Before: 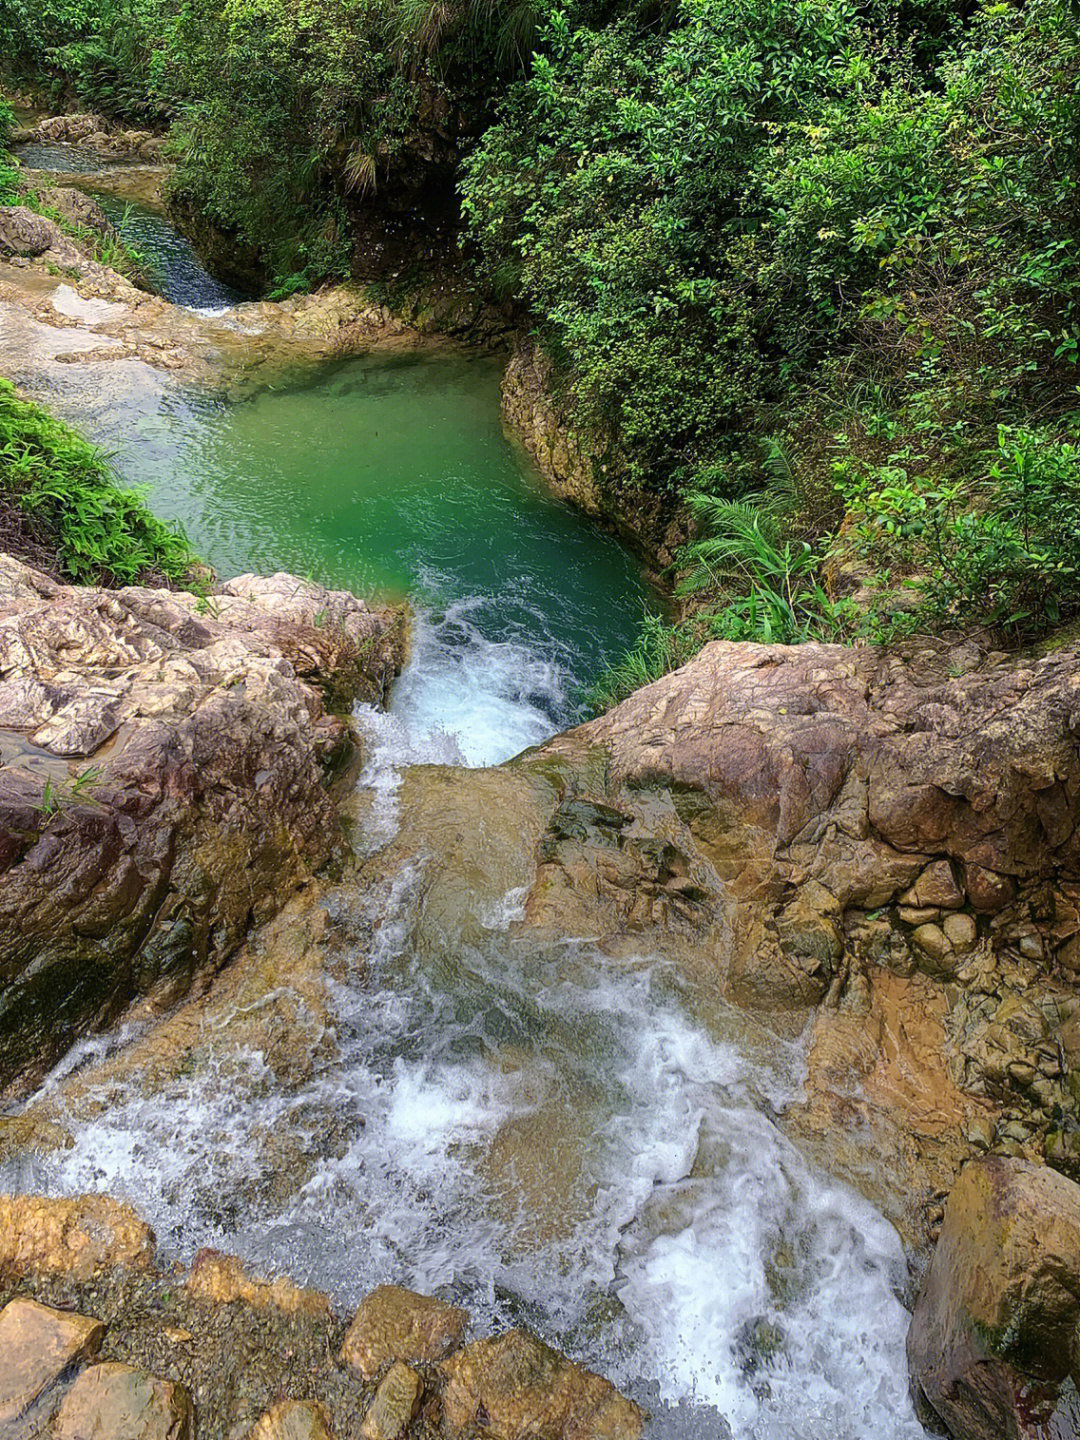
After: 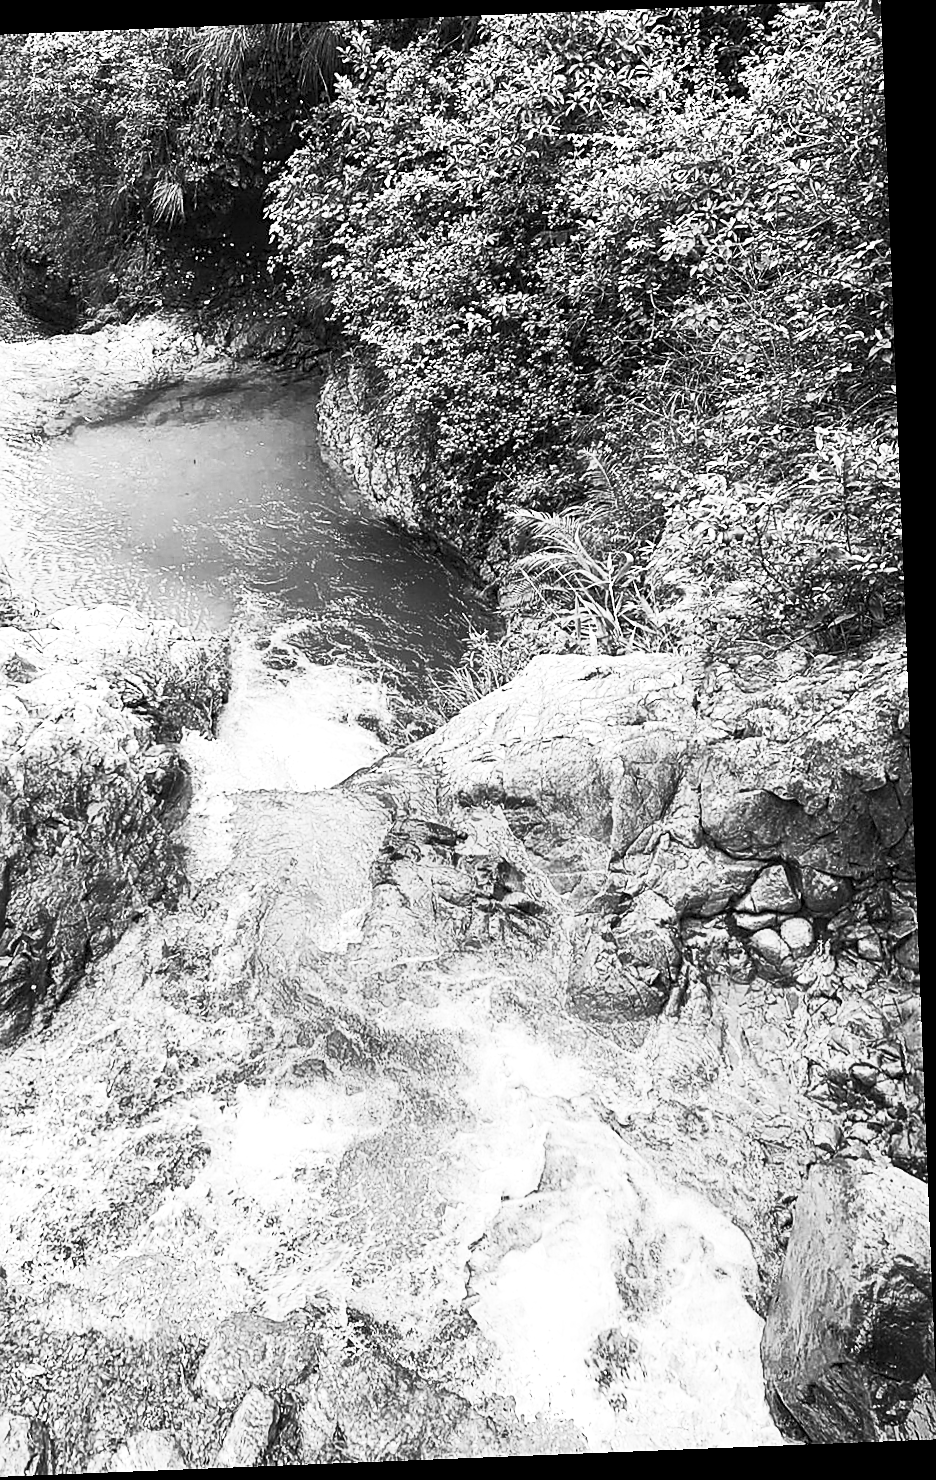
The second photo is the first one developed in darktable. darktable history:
color balance rgb: linear chroma grading › global chroma 15%, perceptual saturation grading › global saturation 30%
exposure: exposure 0.515 EV, compensate highlight preservation false
sharpen: on, module defaults
base curve: exposure shift 0, preserve colors none
rotate and perspective: rotation -2.29°, automatic cropping off
tone equalizer: on, module defaults
crop: left 17.582%, bottom 0.031%
contrast brightness saturation: contrast 0.53, brightness 0.47, saturation -1
